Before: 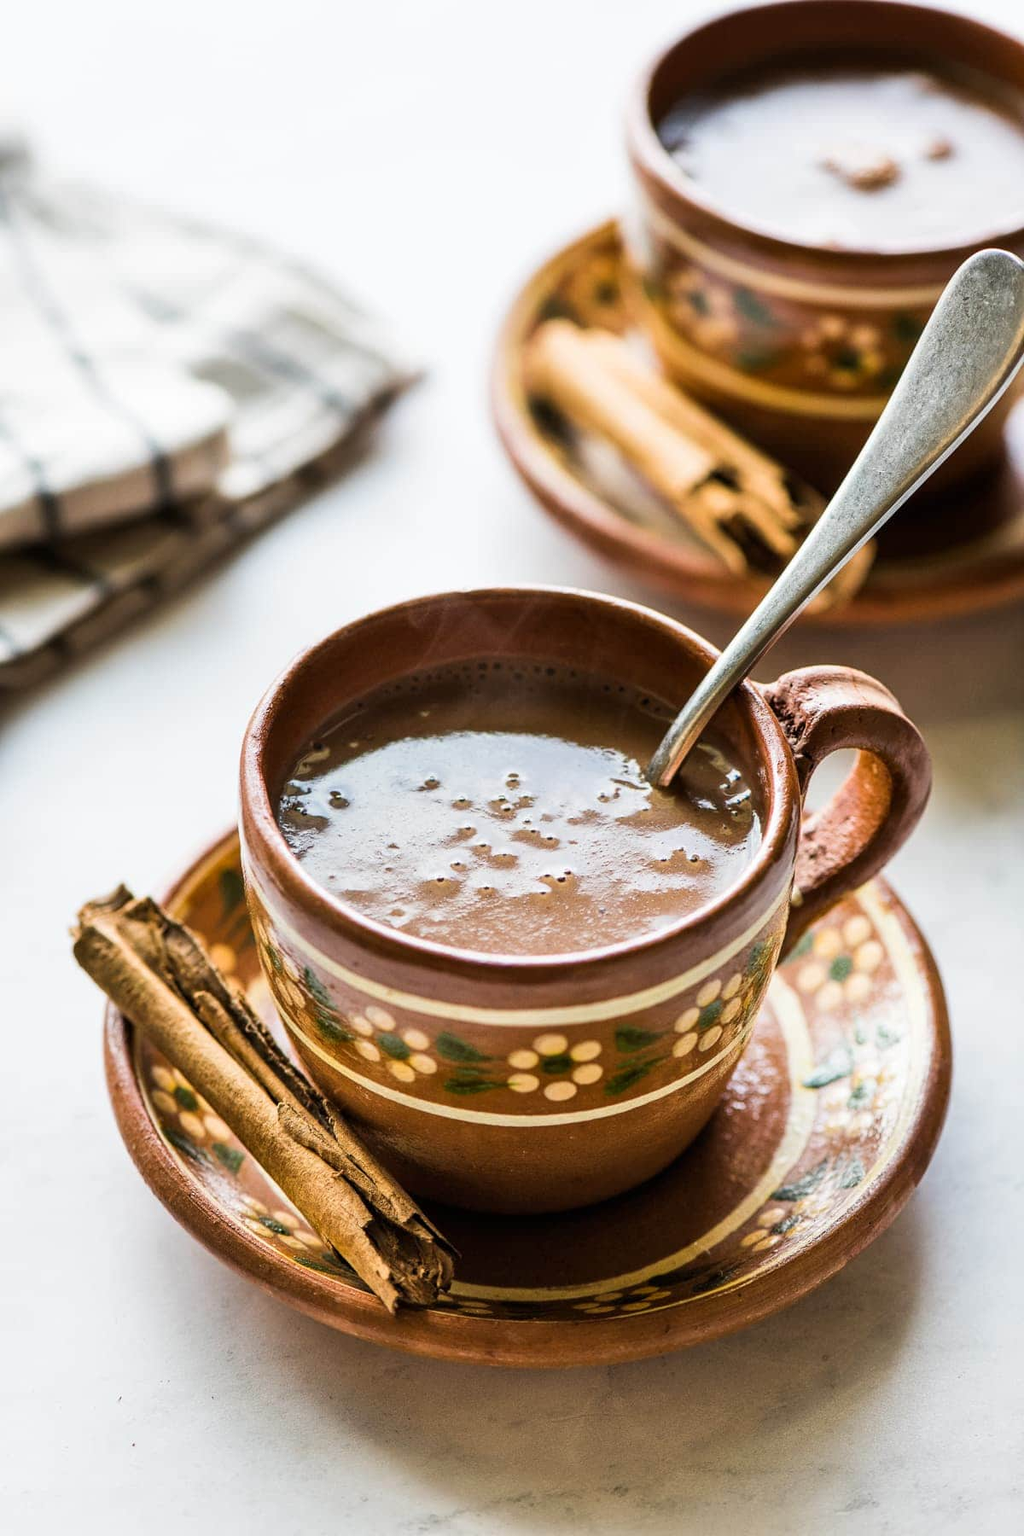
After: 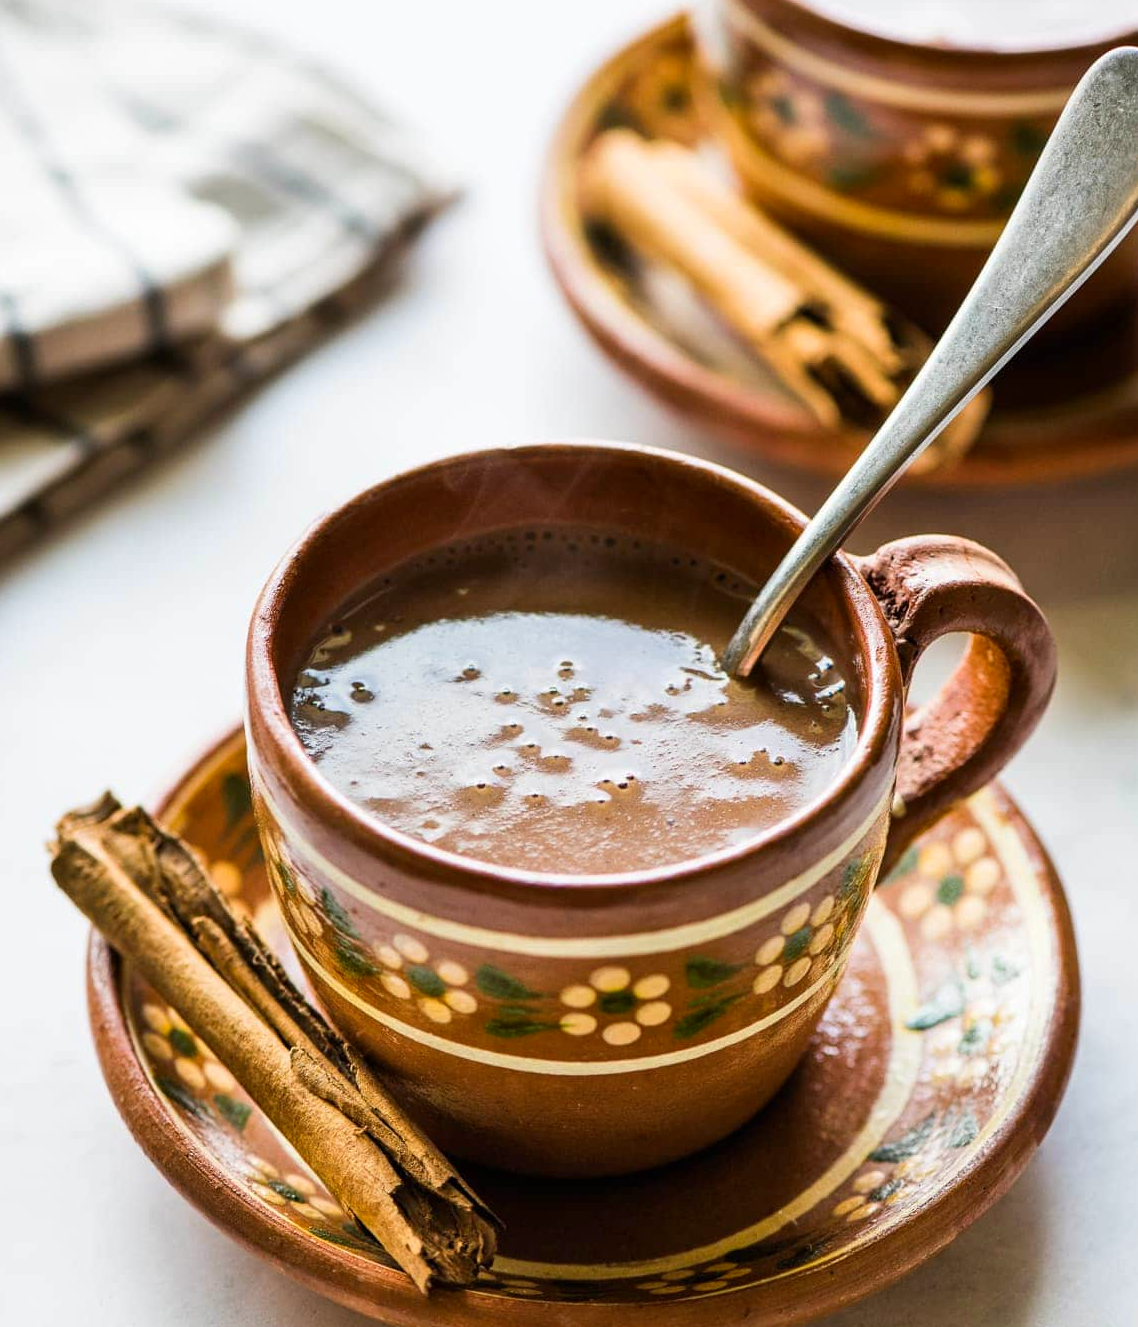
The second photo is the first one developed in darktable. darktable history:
crop and rotate: left 2.972%, top 13.623%, right 2.192%, bottom 12.602%
contrast brightness saturation: saturation 0.127
